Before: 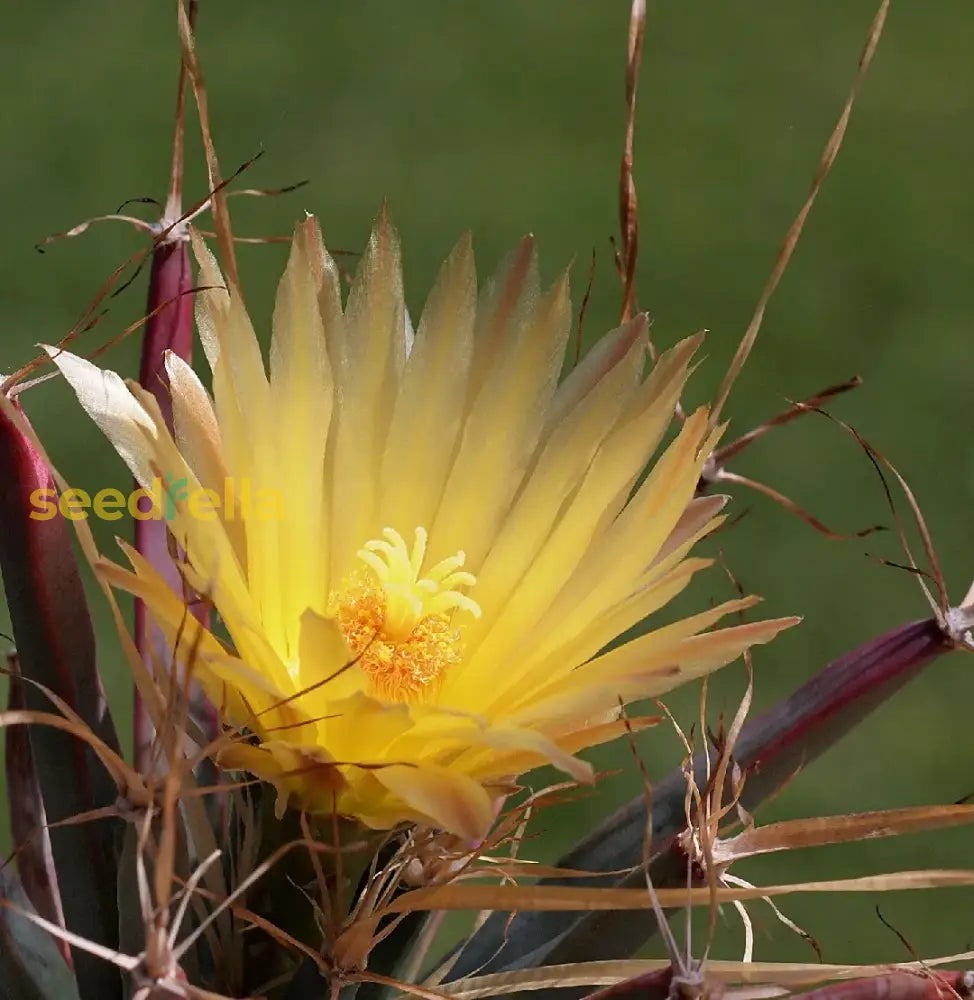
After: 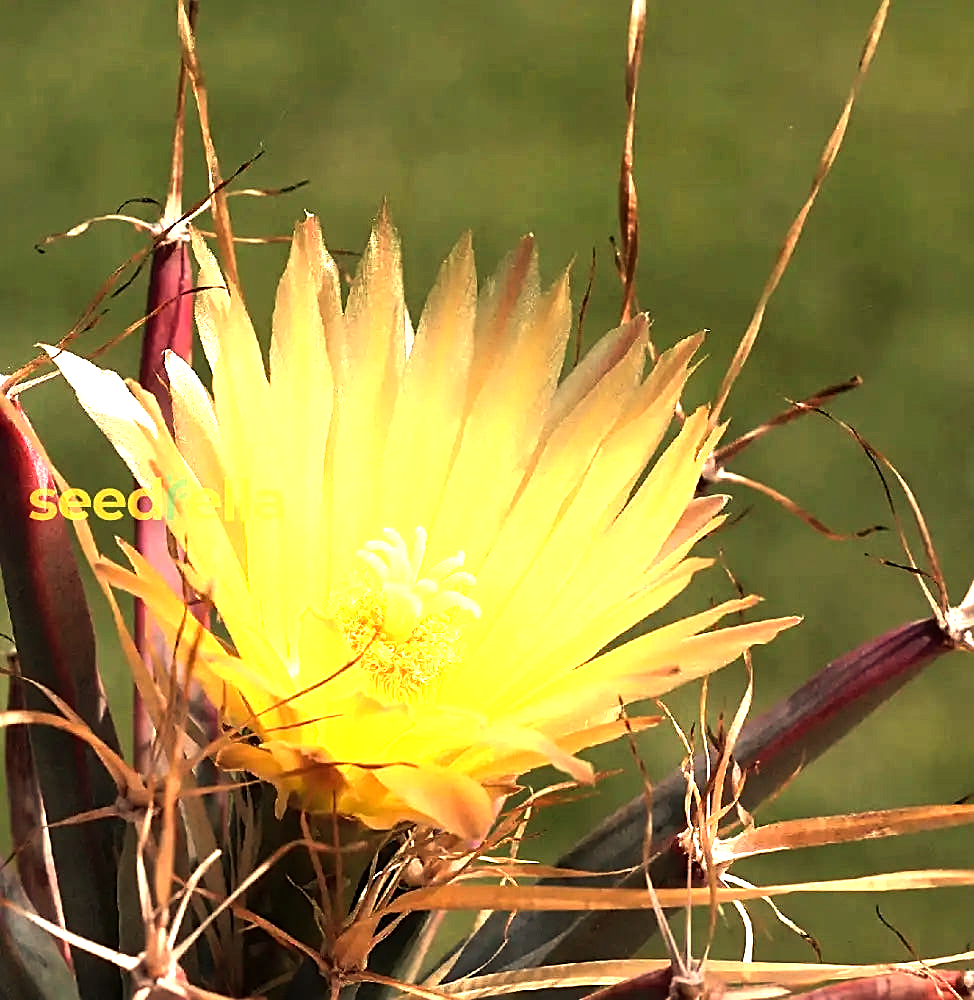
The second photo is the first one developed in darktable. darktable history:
shadows and highlights: shadows 43.06, highlights 6.94
exposure: exposure 0.7 EV, compensate highlight preservation false
sharpen: on, module defaults
tone equalizer: -8 EV -1.08 EV, -7 EV -1.01 EV, -6 EV -0.867 EV, -5 EV -0.578 EV, -3 EV 0.578 EV, -2 EV 0.867 EV, -1 EV 1.01 EV, +0 EV 1.08 EV, edges refinement/feathering 500, mask exposure compensation -1.57 EV, preserve details no
white balance: red 1.138, green 0.996, blue 0.812
